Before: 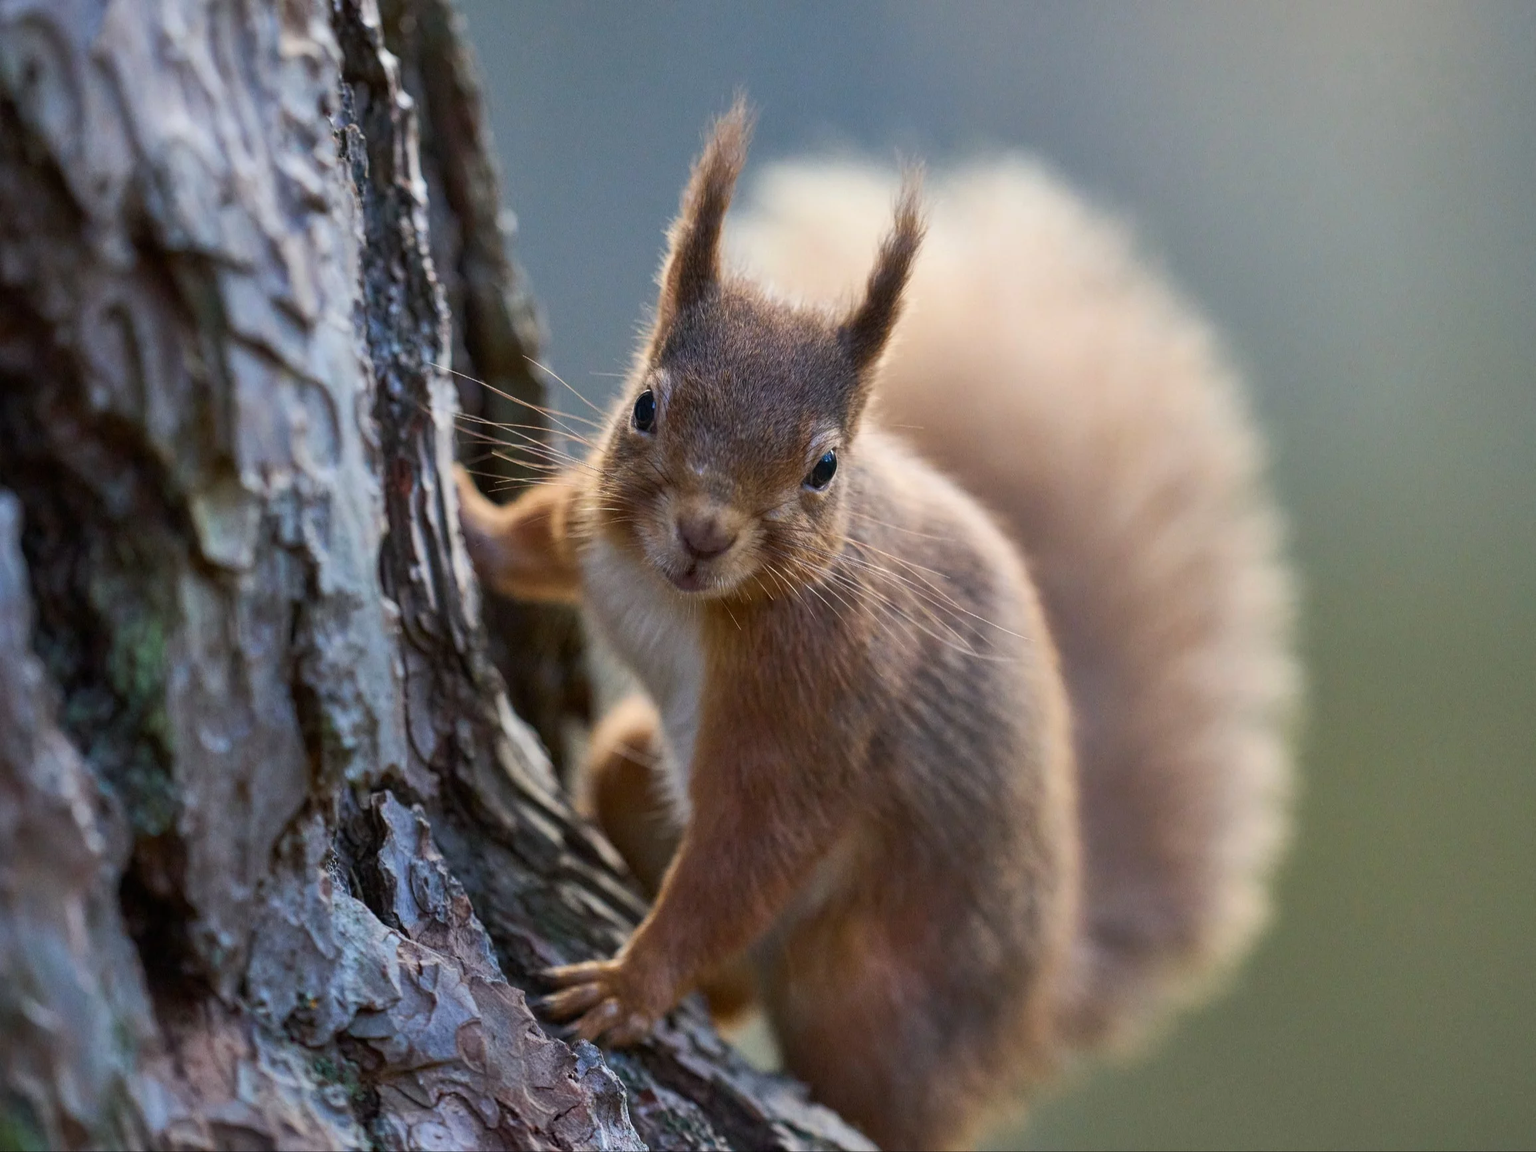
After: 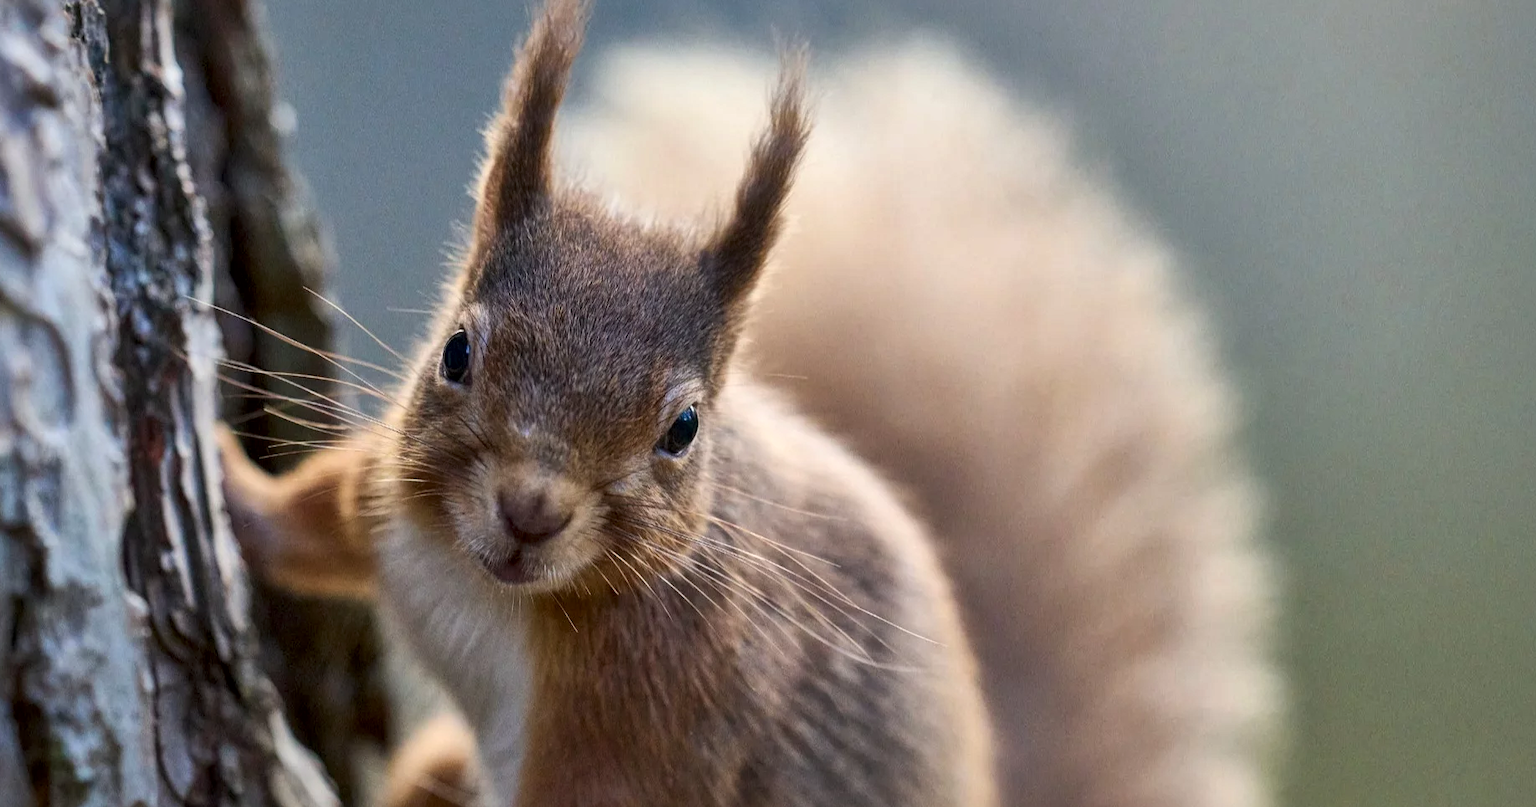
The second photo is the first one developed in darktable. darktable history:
crop: left 18.38%, top 11.092%, right 2.134%, bottom 33.217%
local contrast: mode bilateral grid, contrast 20, coarseness 50, detail 148%, midtone range 0.2
